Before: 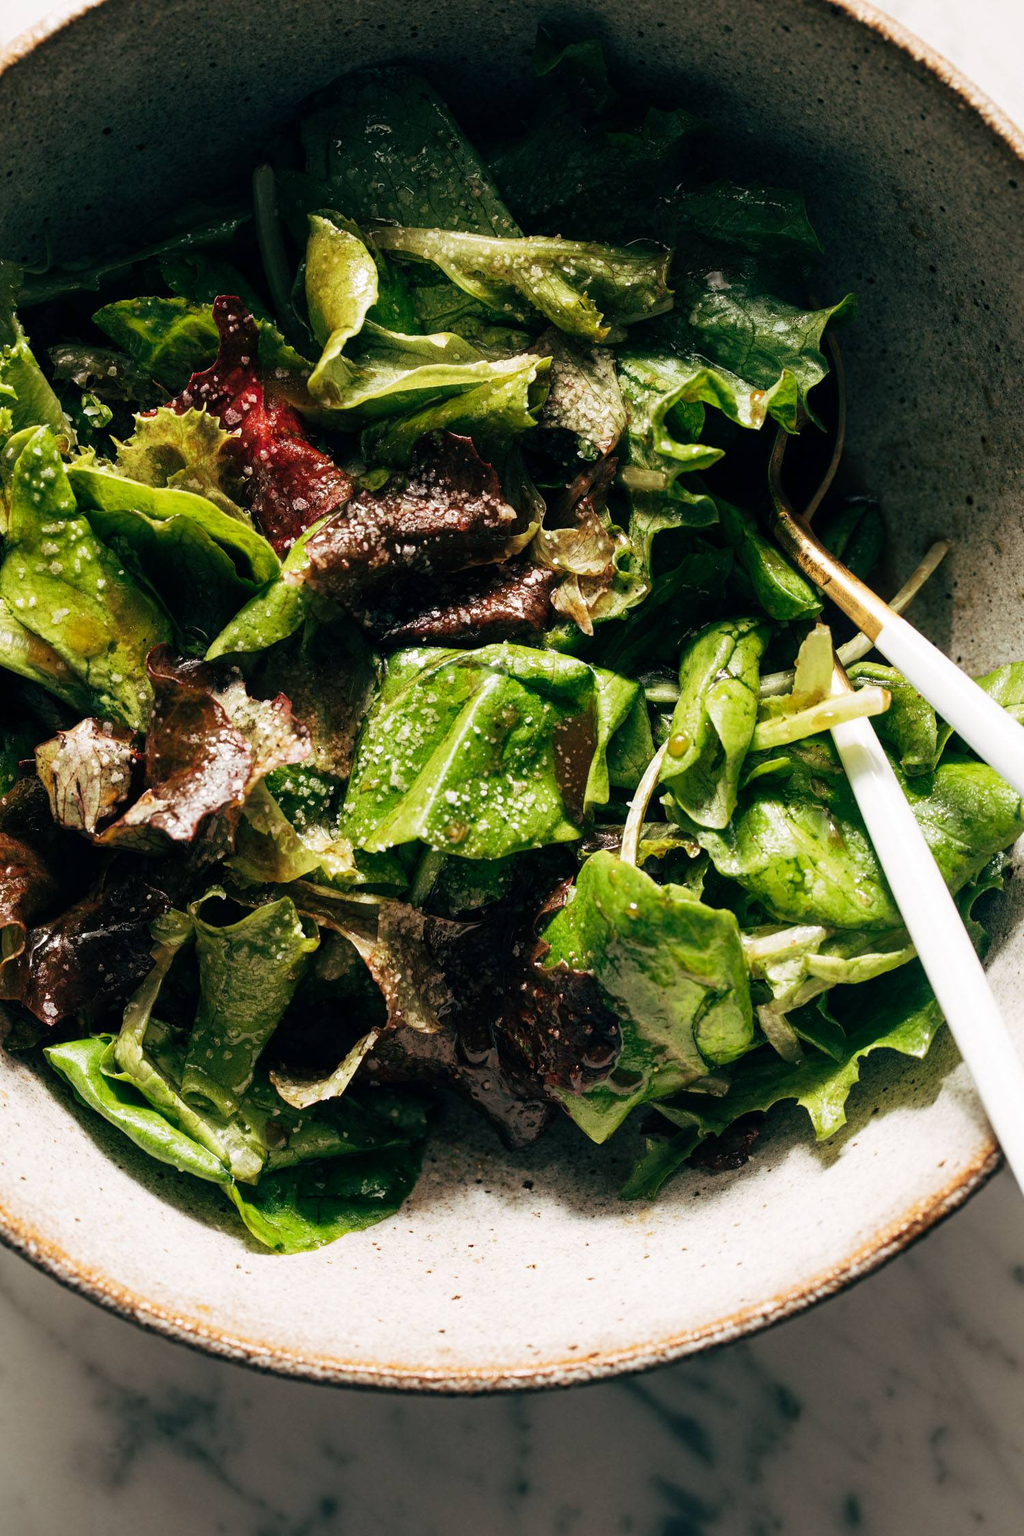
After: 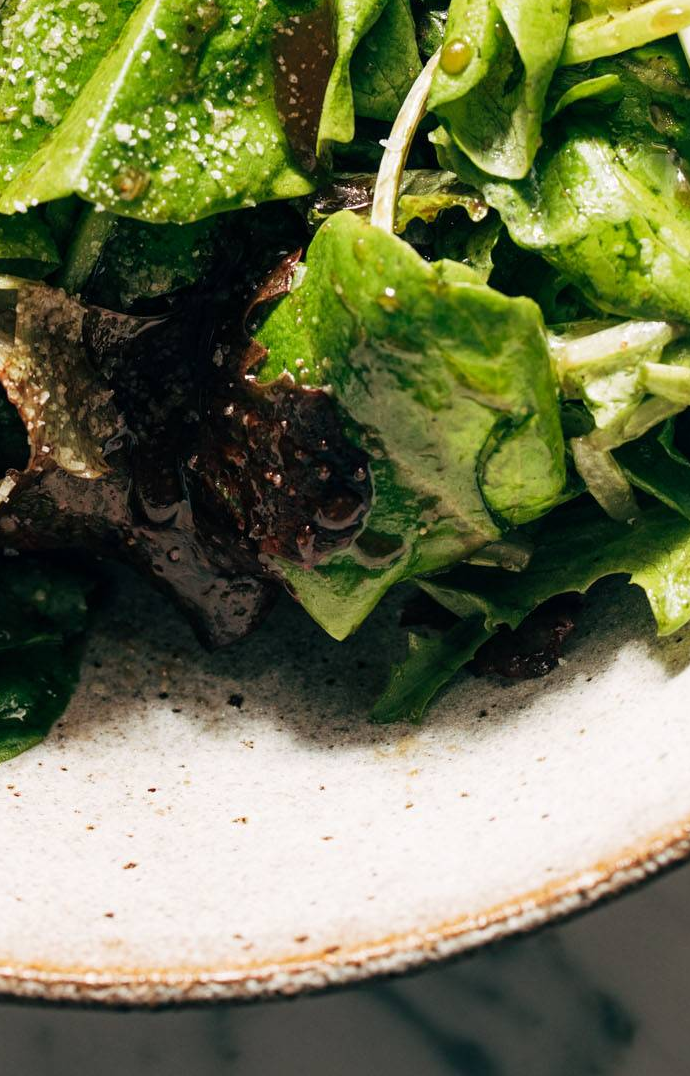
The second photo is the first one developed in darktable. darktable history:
crop: left 35.917%, top 46.037%, right 18.072%, bottom 6.137%
